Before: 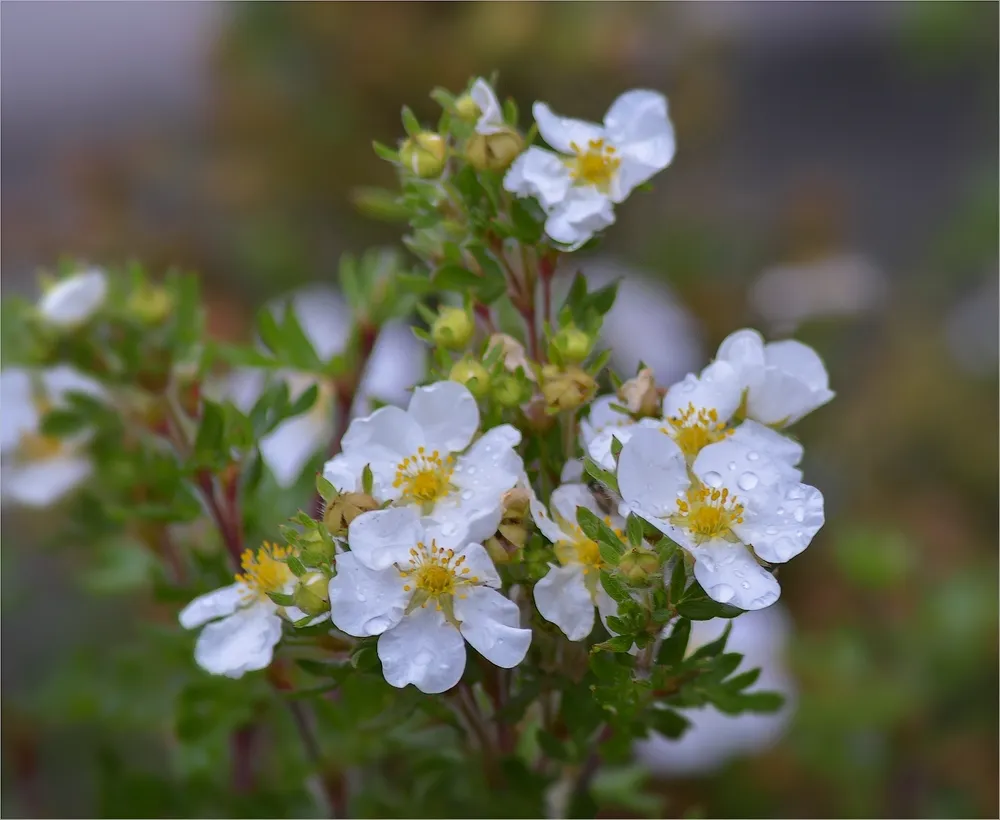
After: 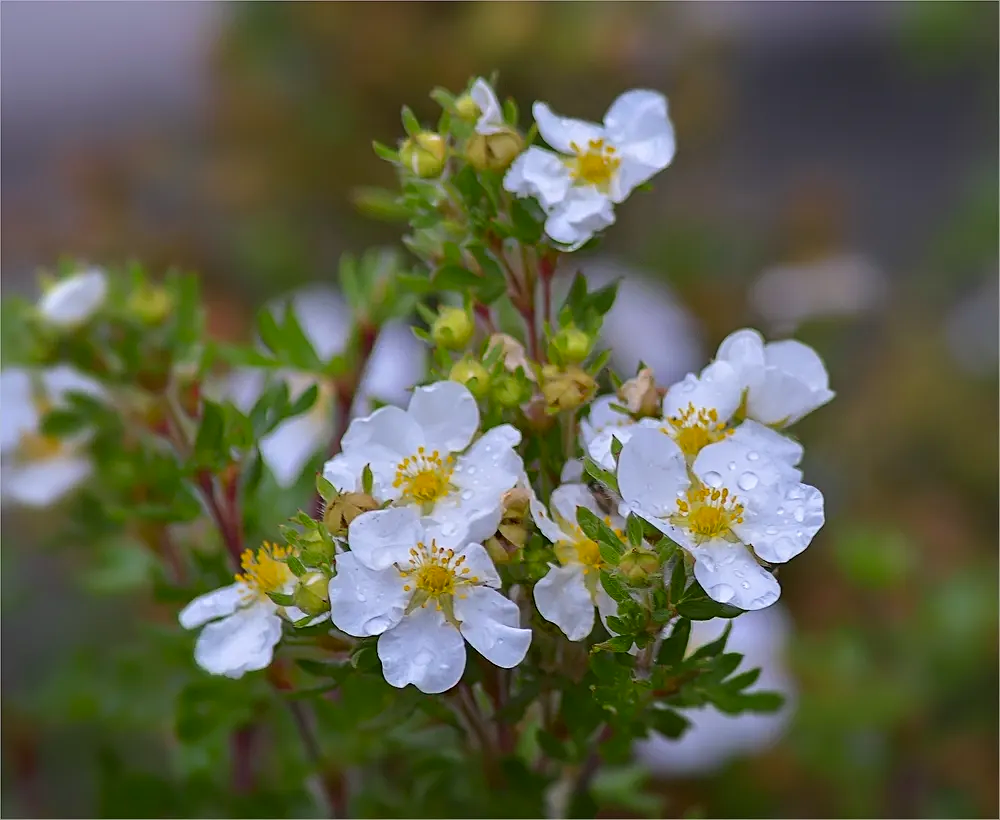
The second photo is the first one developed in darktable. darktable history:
contrast brightness saturation: contrast 0.04, saturation 0.16
sharpen: on, module defaults
